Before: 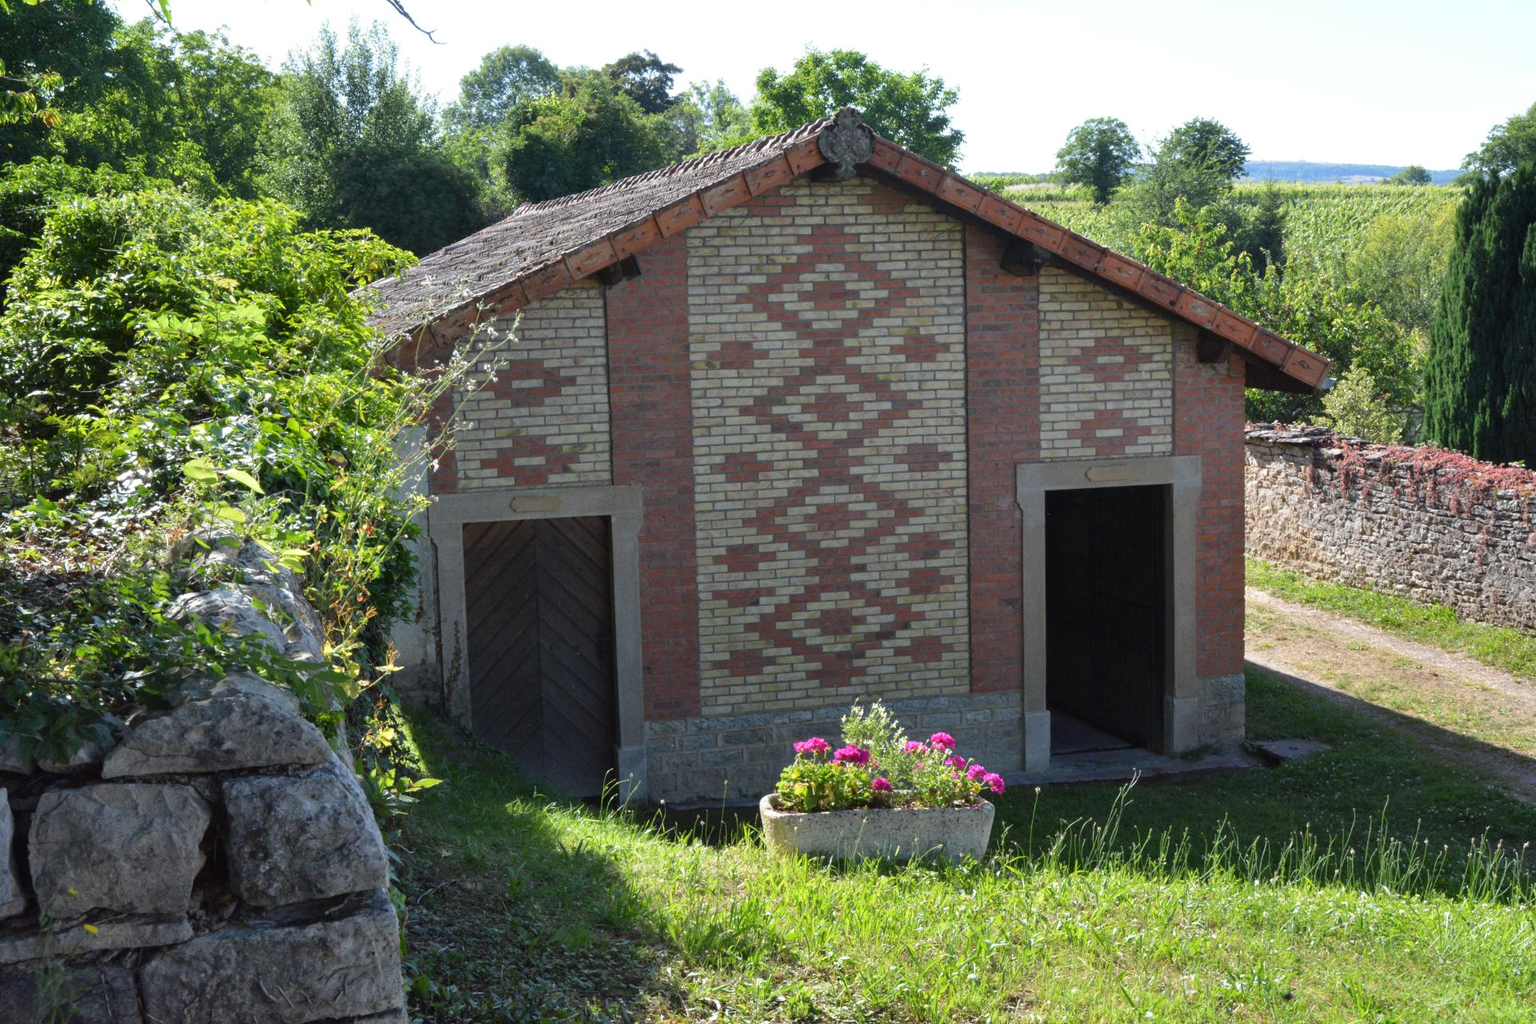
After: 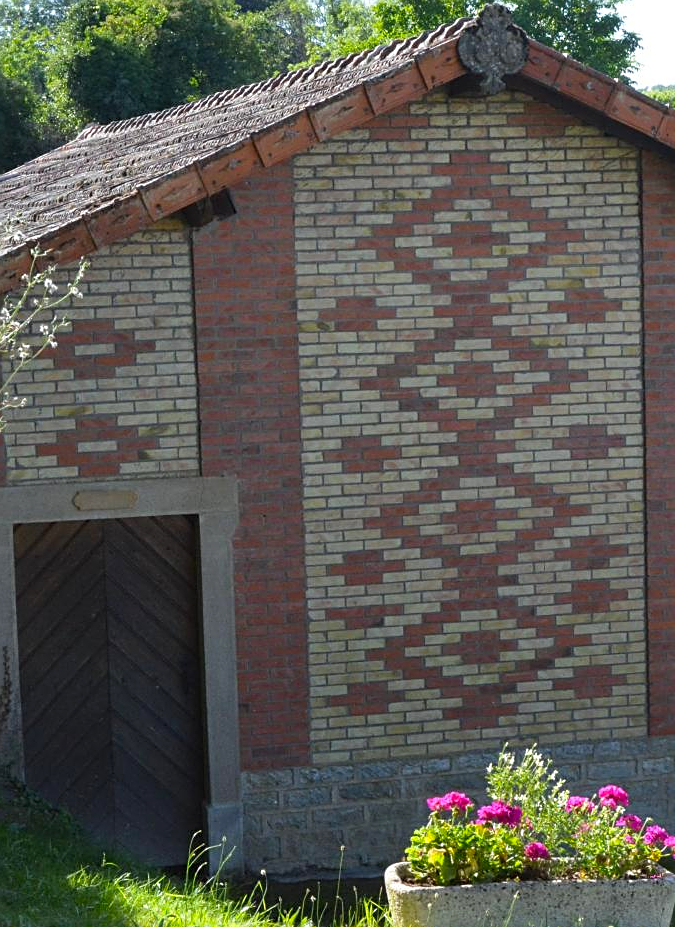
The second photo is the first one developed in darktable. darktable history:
contrast brightness saturation: saturation -0.05
sharpen: on, module defaults
color balance: output saturation 120%
crop and rotate: left 29.476%, top 10.214%, right 35.32%, bottom 17.333%
